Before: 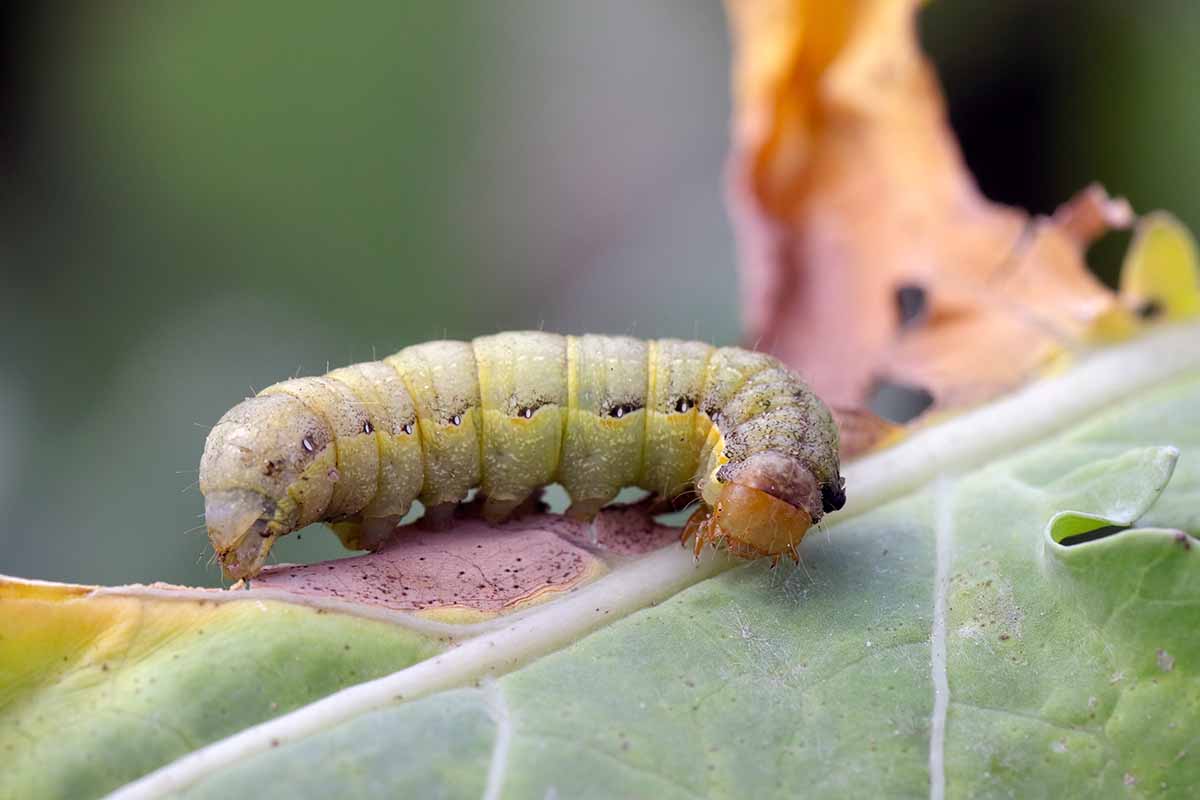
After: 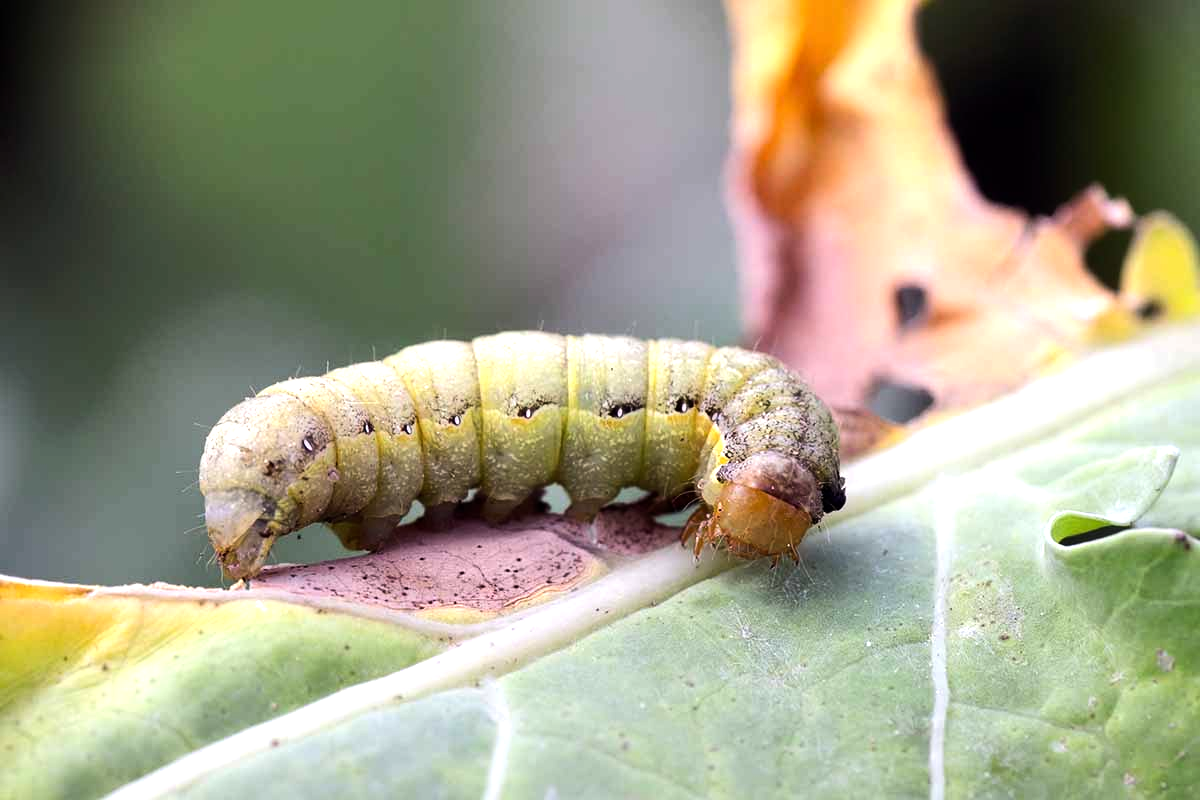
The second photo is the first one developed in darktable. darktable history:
tone equalizer: -8 EV -0.748 EV, -7 EV -0.669 EV, -6 EV -0.626 EV, -5 EV -0.373 EV, -3 EV 0.384 EV, -2 EV 0.6 EV, -1 EV 0.675 EV, +0 EV 0.781 EV, edges refinement/feathering 500, mask exposure compensation -1.57 EV, preserve details no
